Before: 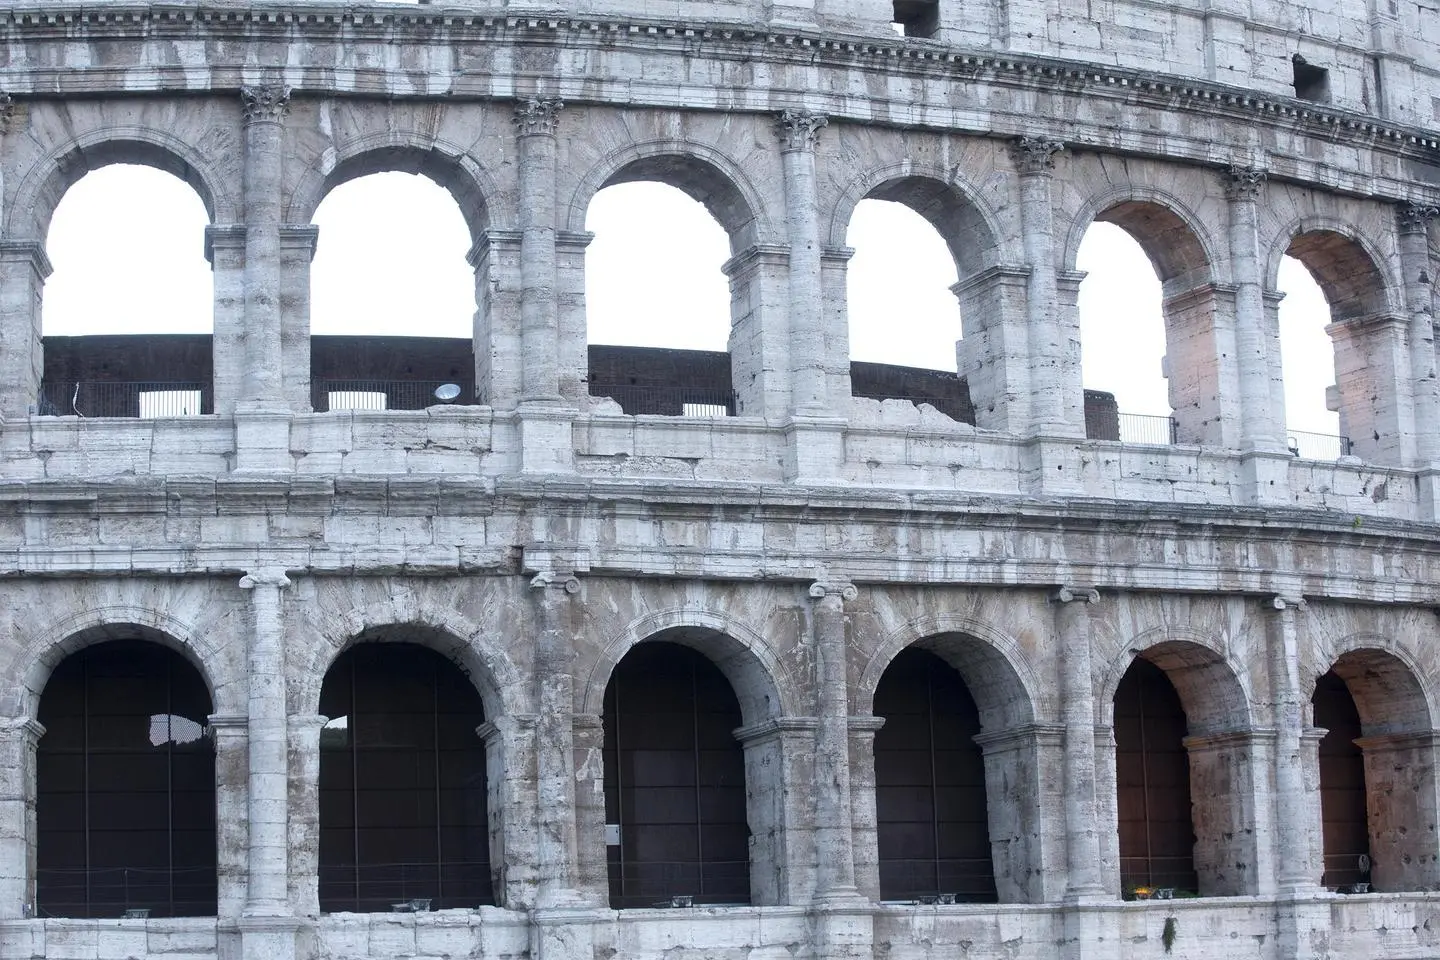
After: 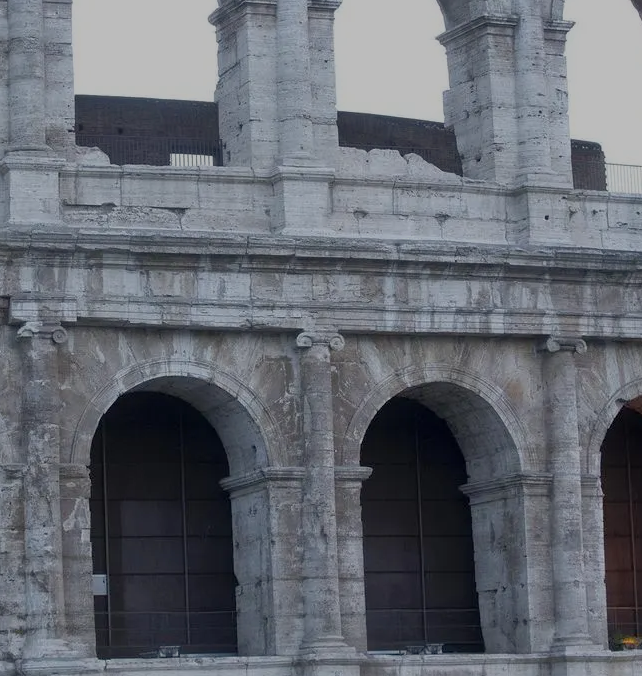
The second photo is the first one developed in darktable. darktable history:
crop: left 35.644%, top 26.078%, right 19.748%, bottom 3.41%
tone equalizer: -8 EV -0.018 EV, -7 EV 0.006 EV, -6 EV -0.008 EV, -5 EV 0.004 EV, -4 EV -0.039 EV, -3 EV -0.232 EV, -2 EV -0.681 EV, -1 EV -1.01 EV, +0 EV -0.993 EV, mask exposure compensation -0.51 EV
